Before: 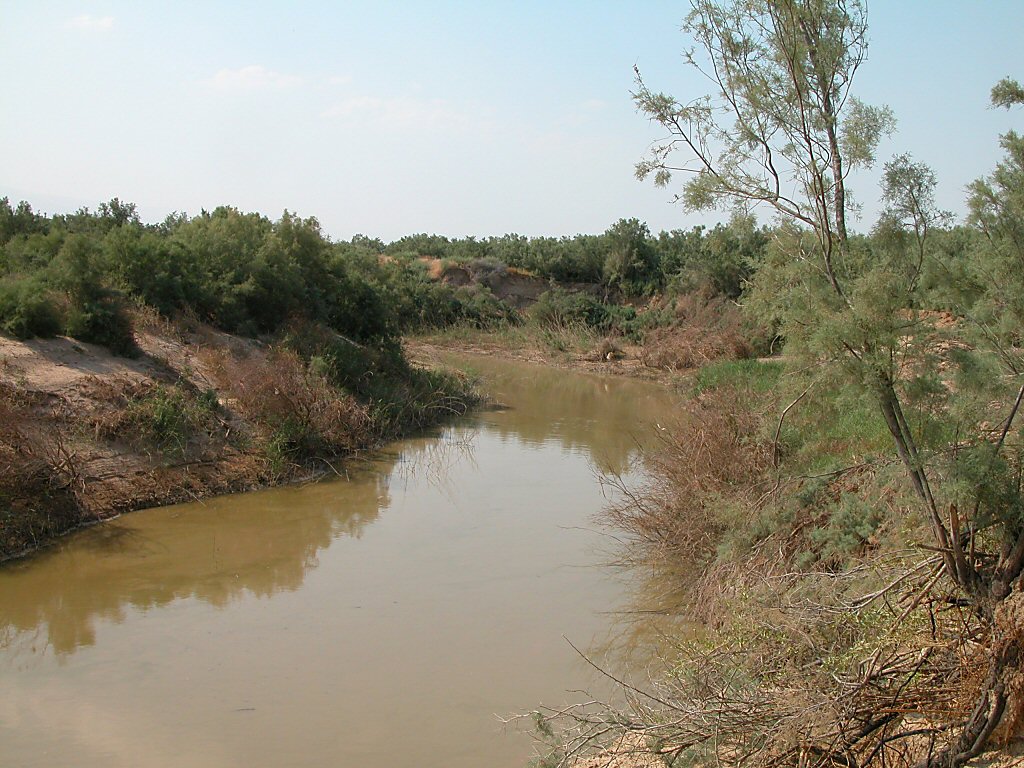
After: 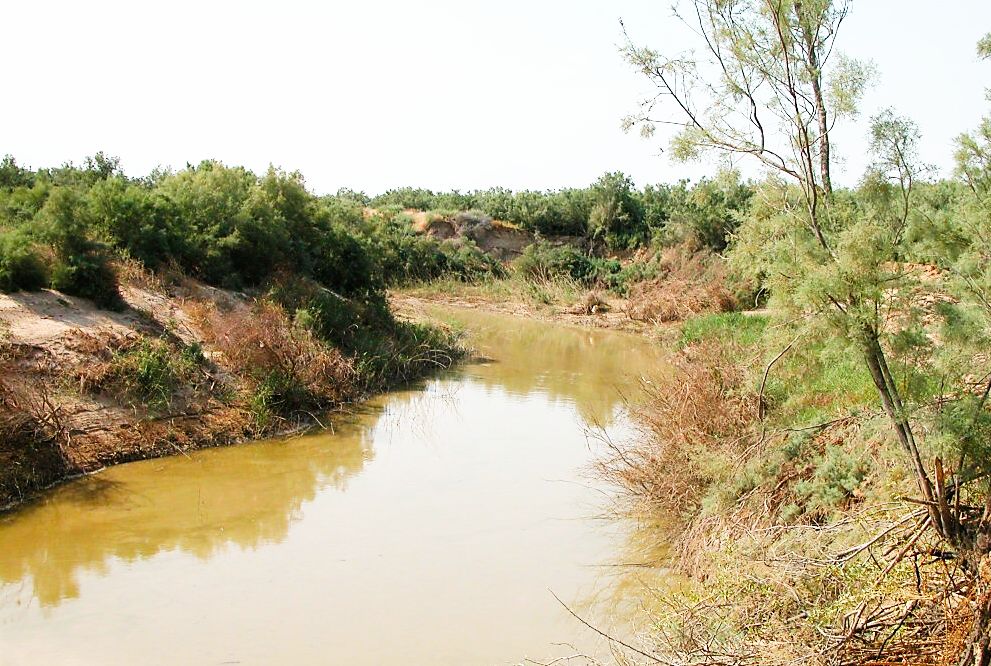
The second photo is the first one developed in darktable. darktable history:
crop: left 1.466%, top 6.155%, right 1.681%, bottom 7.008%
base curve: curves: ch0 [(0, 0) (0.007, 0.004) (0.027, 0.03) (0.046, 0.07) (0.207, 0.54) (0.442, 0.872) (0.673, 0.972) (1, 1)], preserve colors none
